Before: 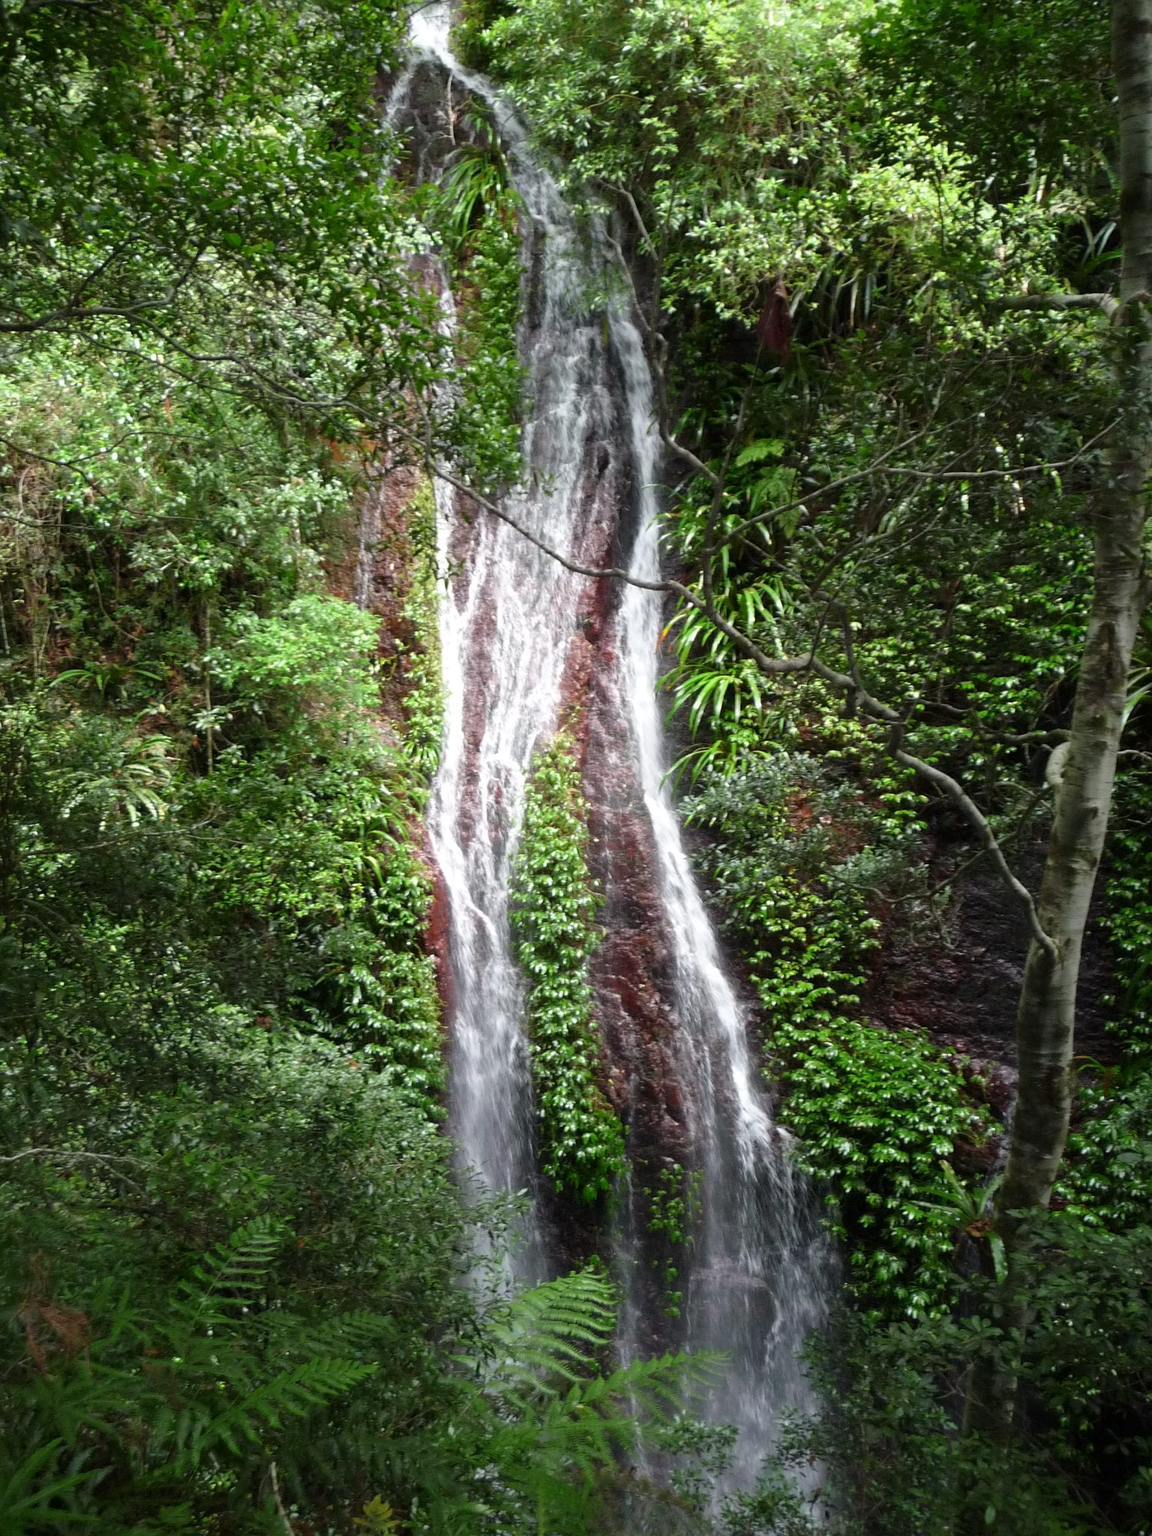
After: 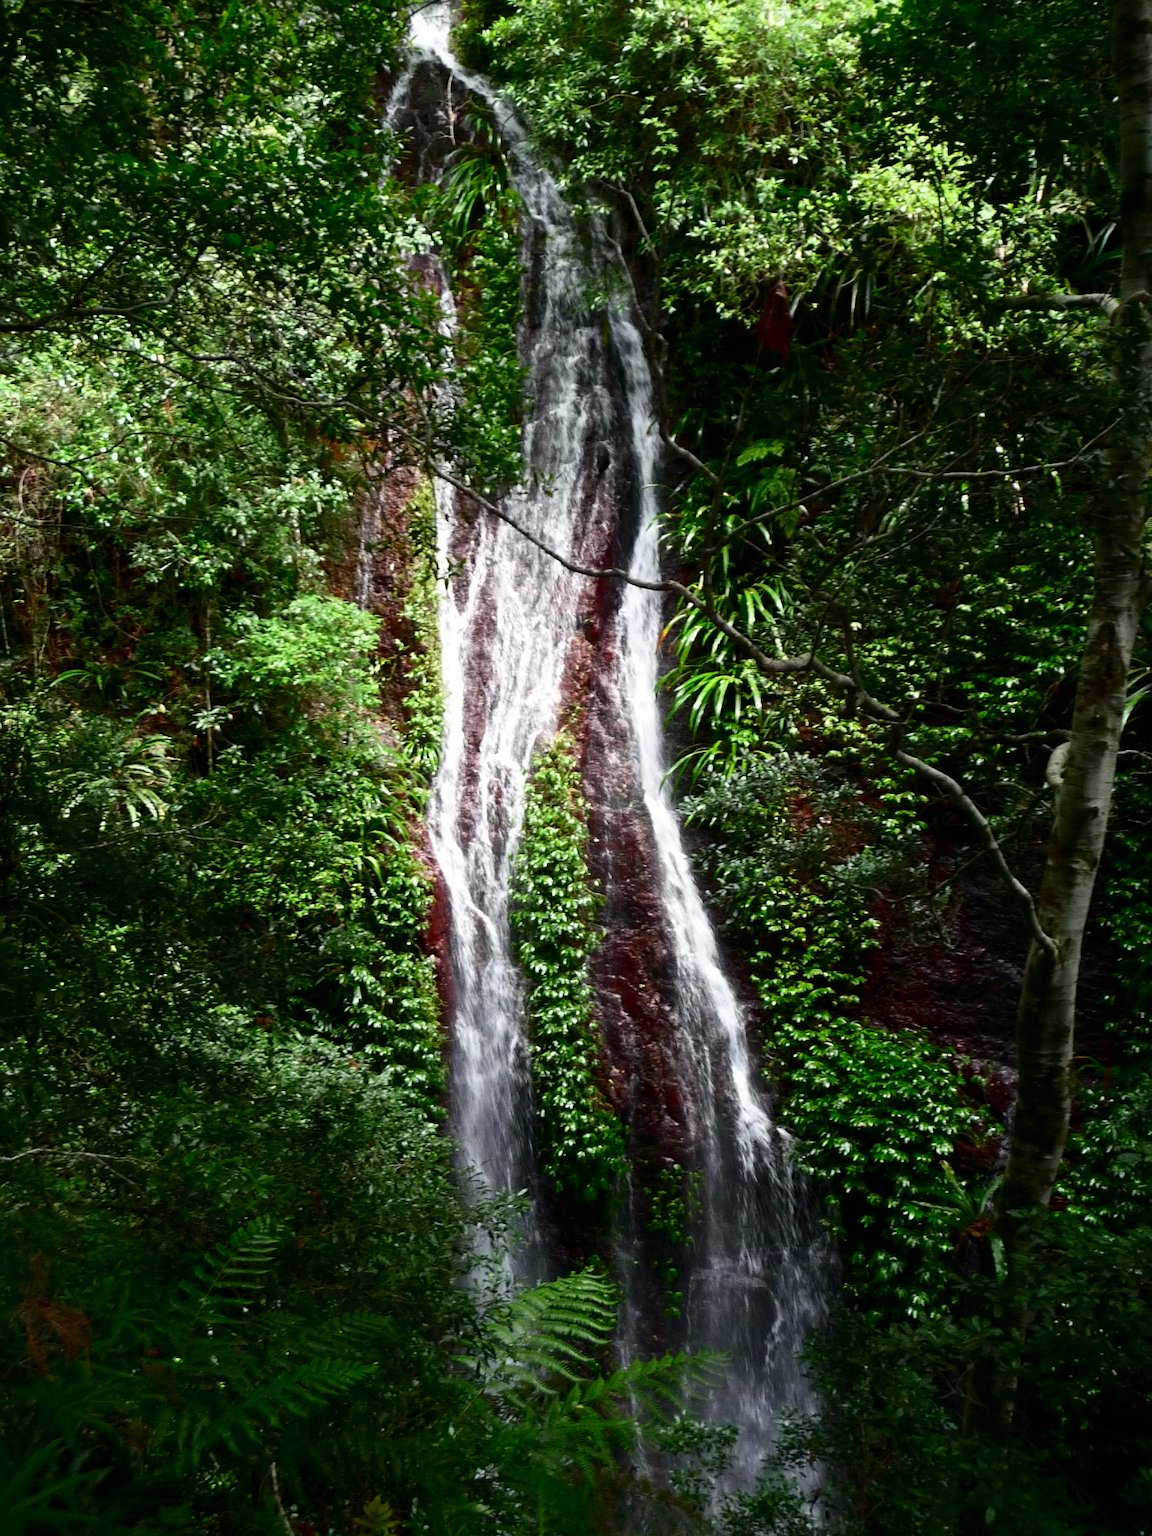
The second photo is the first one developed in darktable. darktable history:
contrast brightness saturation: contrast 0.186, brightness -0.224, saturation 0.111
